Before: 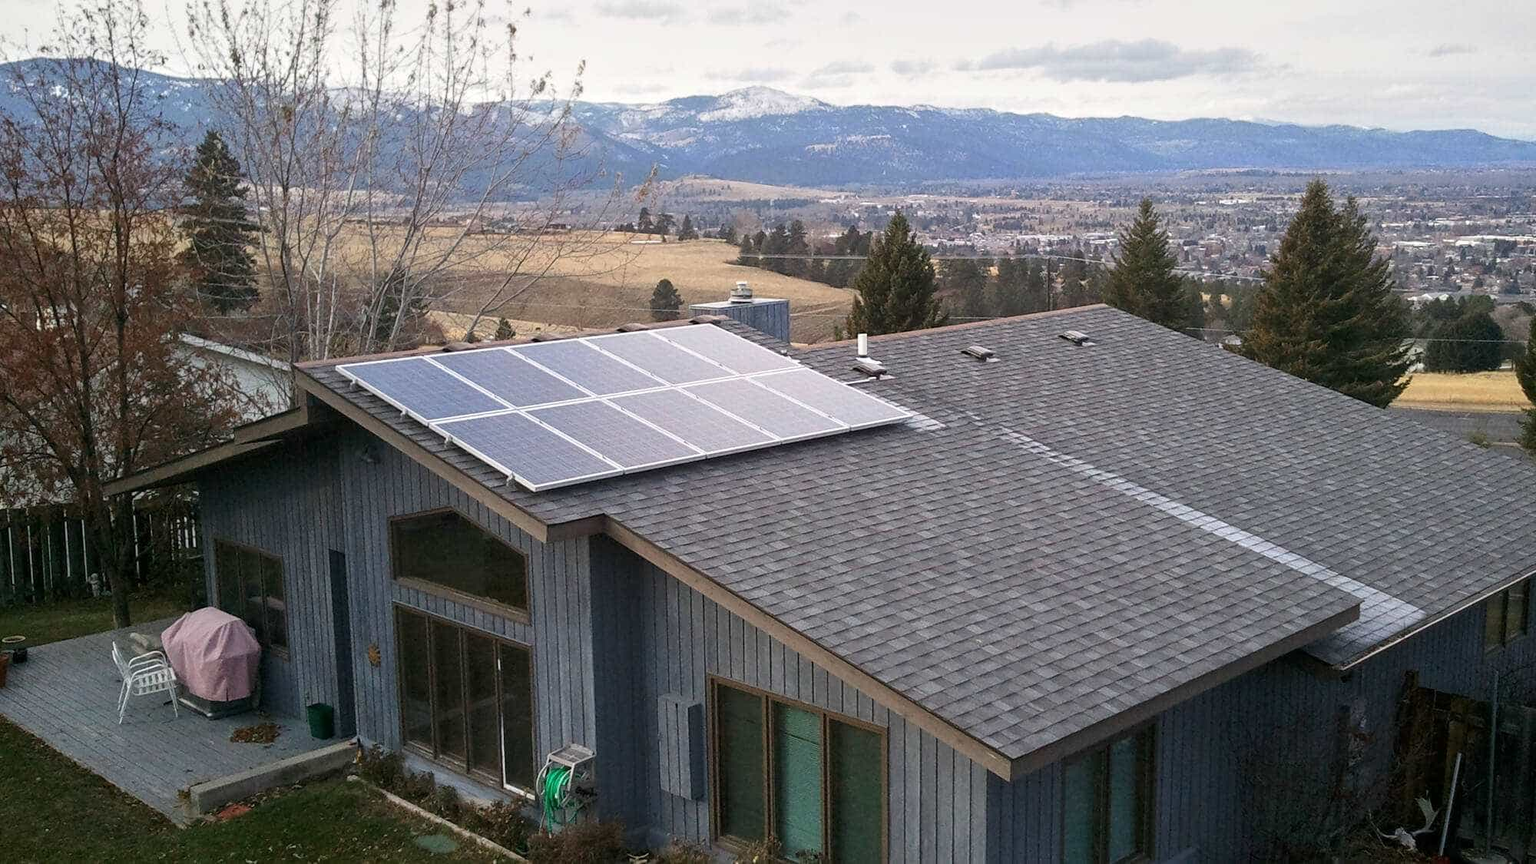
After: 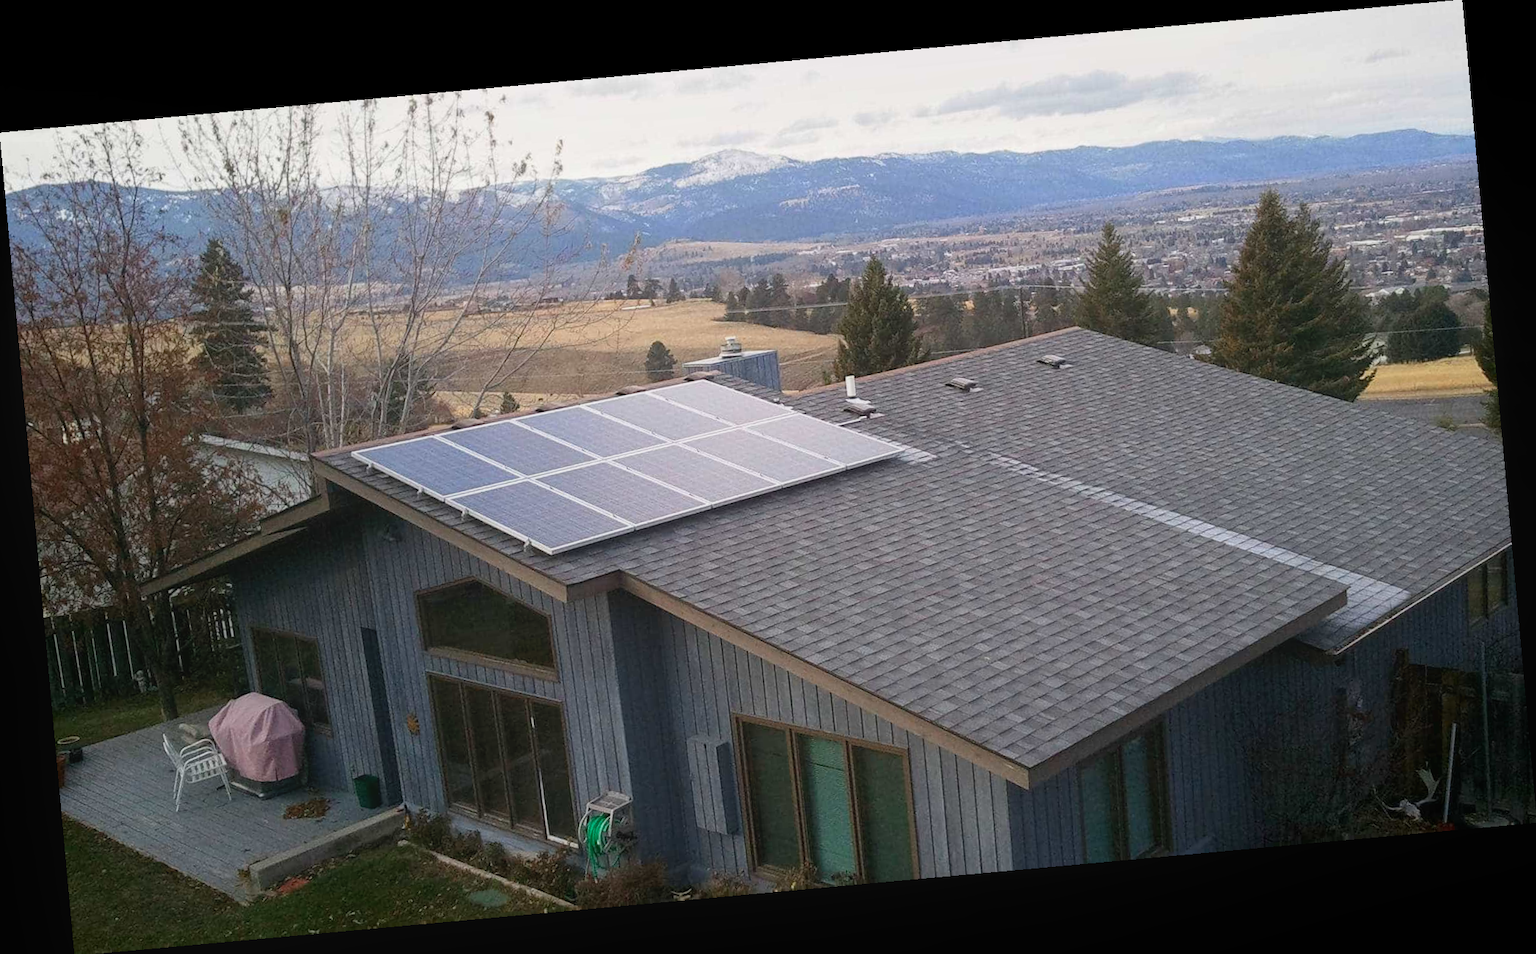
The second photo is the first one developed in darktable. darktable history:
contrast equalizer: y [[0.46, 0.454, 0.451, 0.451, 0.455, 0.46], [0.5 ×6], [0.5 ×6], [0 ×6], [0 ×6]]
rotate and perspective: rotation -5.2°, automatic cropping off
